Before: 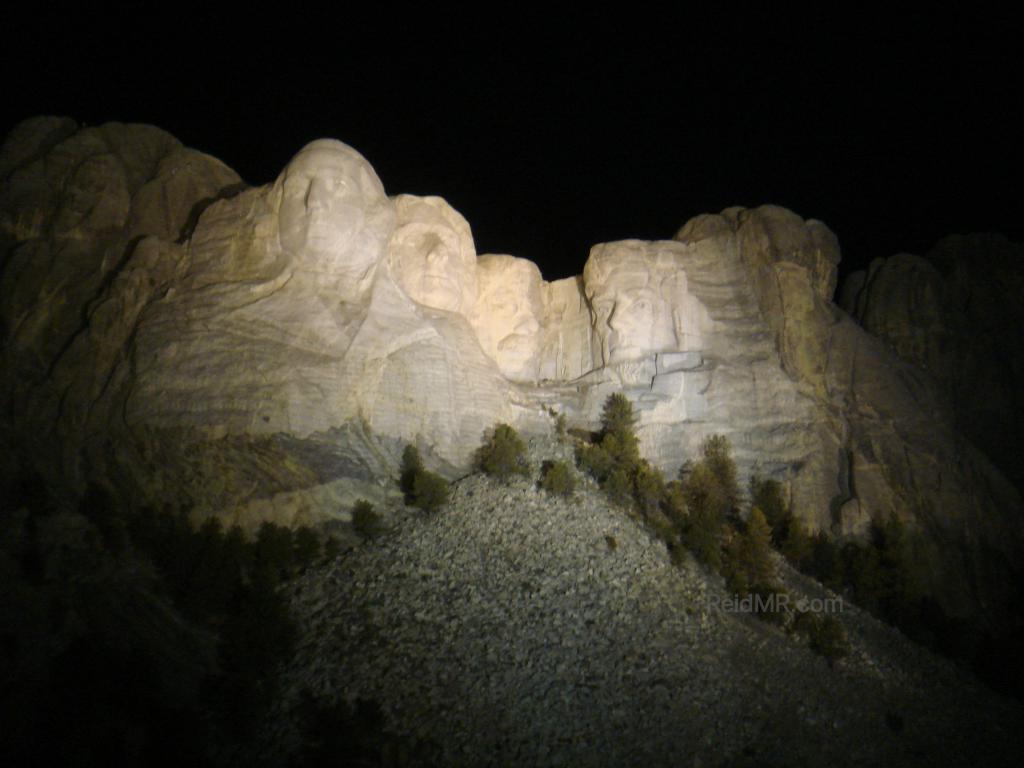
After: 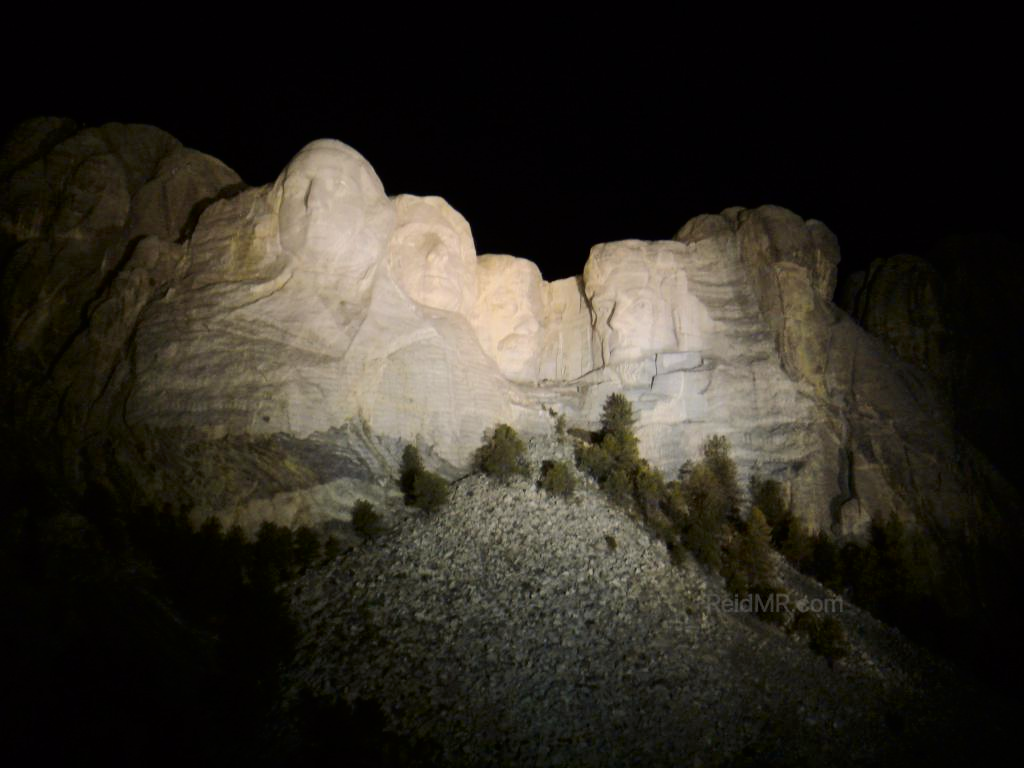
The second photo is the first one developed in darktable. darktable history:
tone curve: curves: ch0 [(0, 0) (0.052, 0.018) (0.236, 0.207) (0.41, 0.417) (0.485, 0.518) (0.54, 0.584) (0.625, 0.666) (0.845, 0.828) (0.994, 0.964)]; ch1 [(0, 0) (0.136, 0.146) (0.317, 0.34) (0.382, 0.408) (0.434, 0.441) (0.472, 0.479) (0.498, 0.501) (0.557, 0.558) (0.616, 0.59) (0.739, 0.7) (1, 1)]; ch2 [(0, 0) (0.352, 0.403) (0.447, 0.466) (0.482, 0.482) (0.528, 0.526) (0.586, 0.577) (0.618, 0.621) (0.785, 0.747) (1, 1)], color space Lab, independent channels, preserve colors none
